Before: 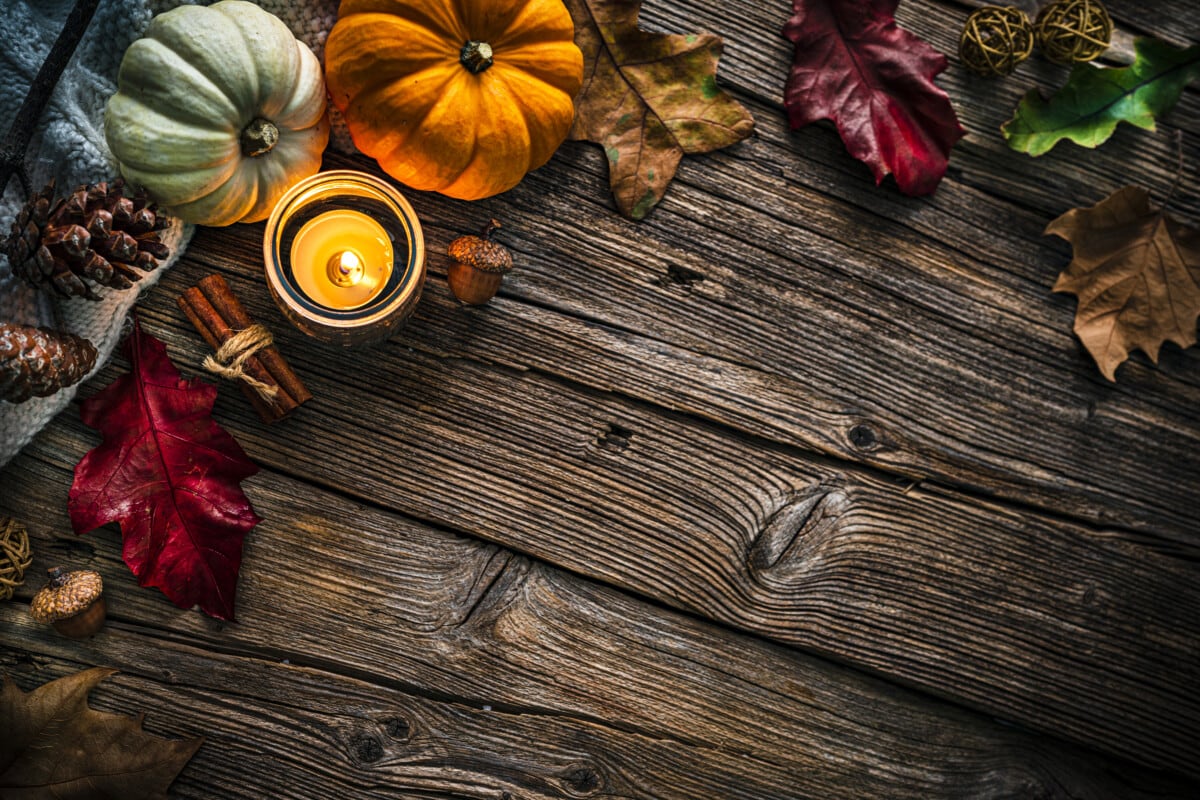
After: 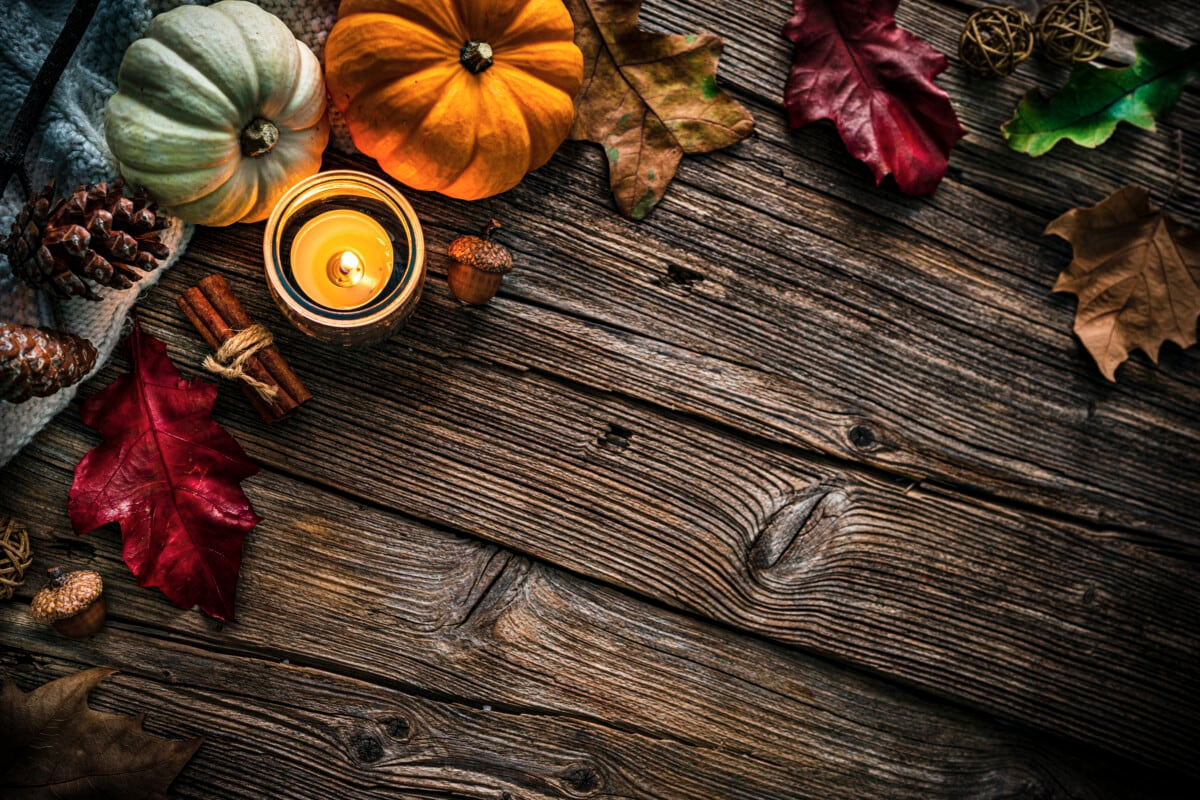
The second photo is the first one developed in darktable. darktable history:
vignetting: fall-off start 99.47%, width/height ratio 1.304
color zones: curves: ch0 [(0, 0.511) (0.143, 0.531) (0.286, 0.56) (0.429, 0.5) (0.571, 0.5) (0.714, 0.5) (0.857, 0.5) (1, 0.5)]; ch1 [(0, 0.525) (0.143, 0.705) (0.286, 0.715) (0.429, 0.35) (0.571, 0.35) (0.714, 0.35) (0.857, 0.4) (1, 0.4)]; ch2 [(0, 0.572) (0.143, 0.512) (0.286, 0.473) (0.429, 0.45) (0.571, 0.5) (0.714, 0.5) (0.857, 0.518) (1, 0.518)], mix -129.36%
